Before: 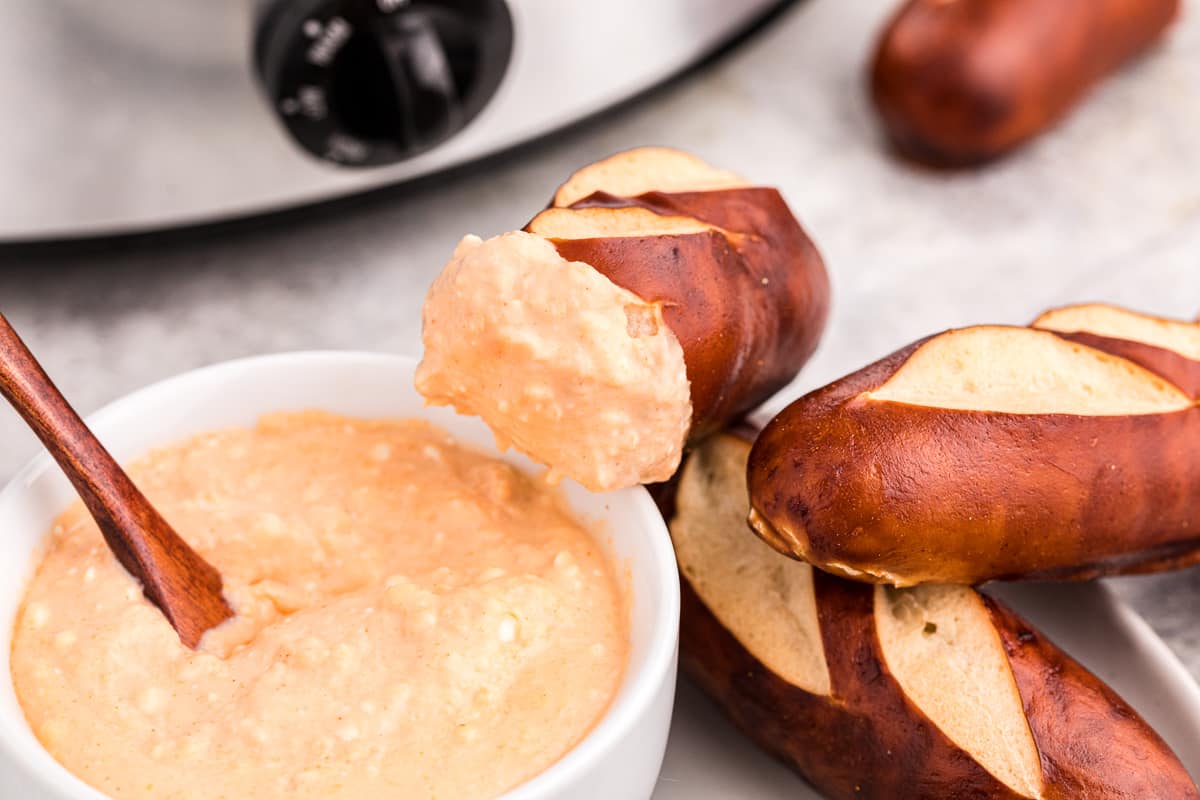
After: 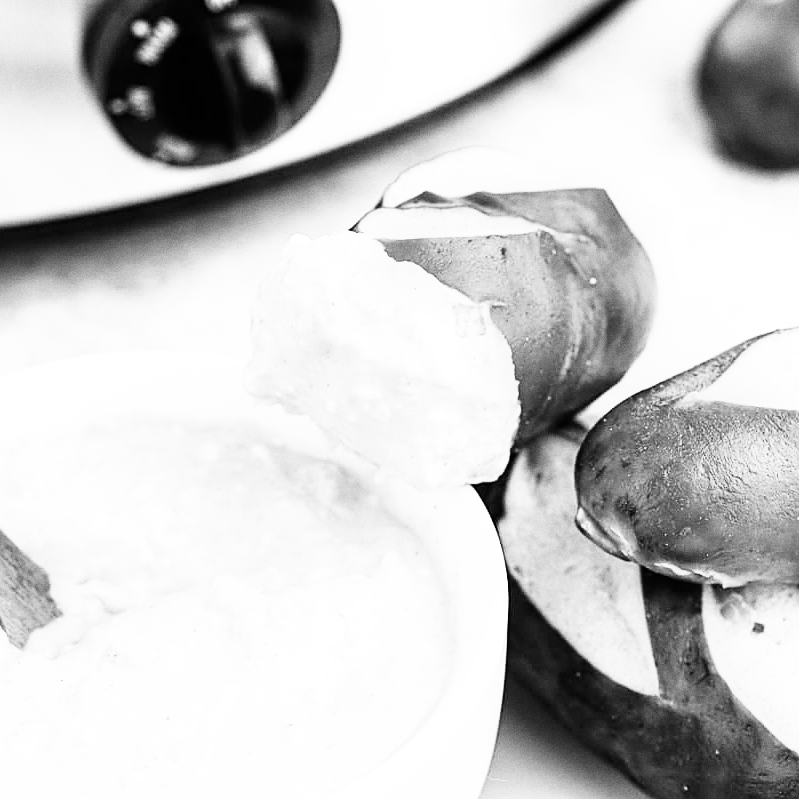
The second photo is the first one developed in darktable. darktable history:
crop and rotate: left 14.385%, right 18.948%
exposure: exposure 0.258 EV, compensate highlight preservation false
base curve: curves: ch0 [(0, 0) (0.007, 0.004) (0.027, 0.03) (0.046, 0.07) (0.207, 0.54) (0.442, 0.872) (0.673, 0.972) (1, 1)], preserve colors none
tone equalizer: on, module defaults
monochrome: on, module defaults
grain: coarseness 0.09 ISO
sharpen: on, module defaults
